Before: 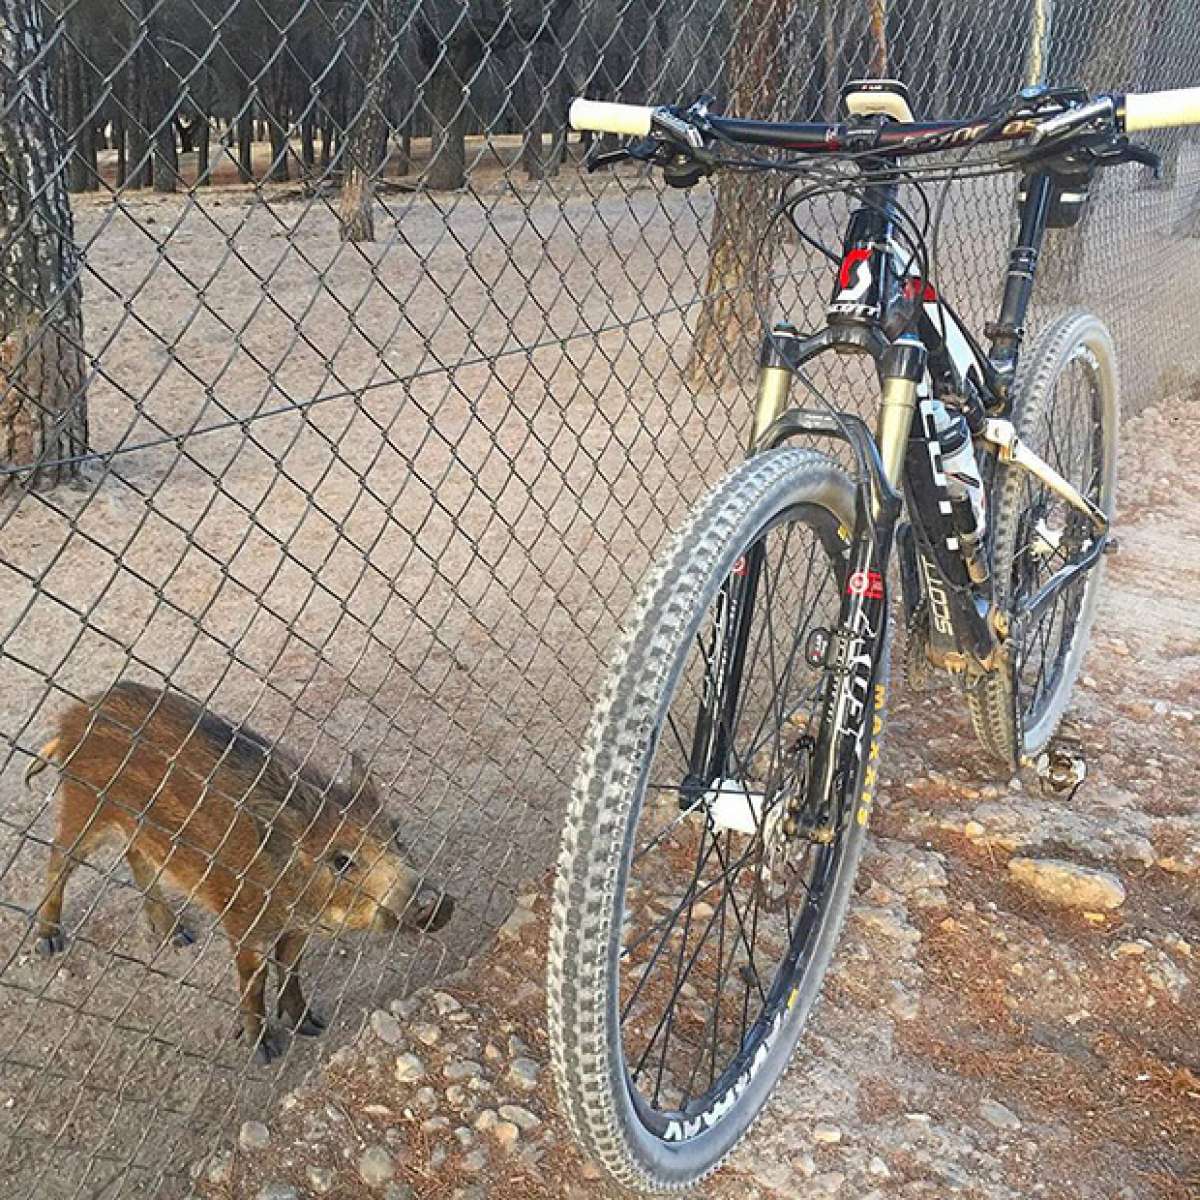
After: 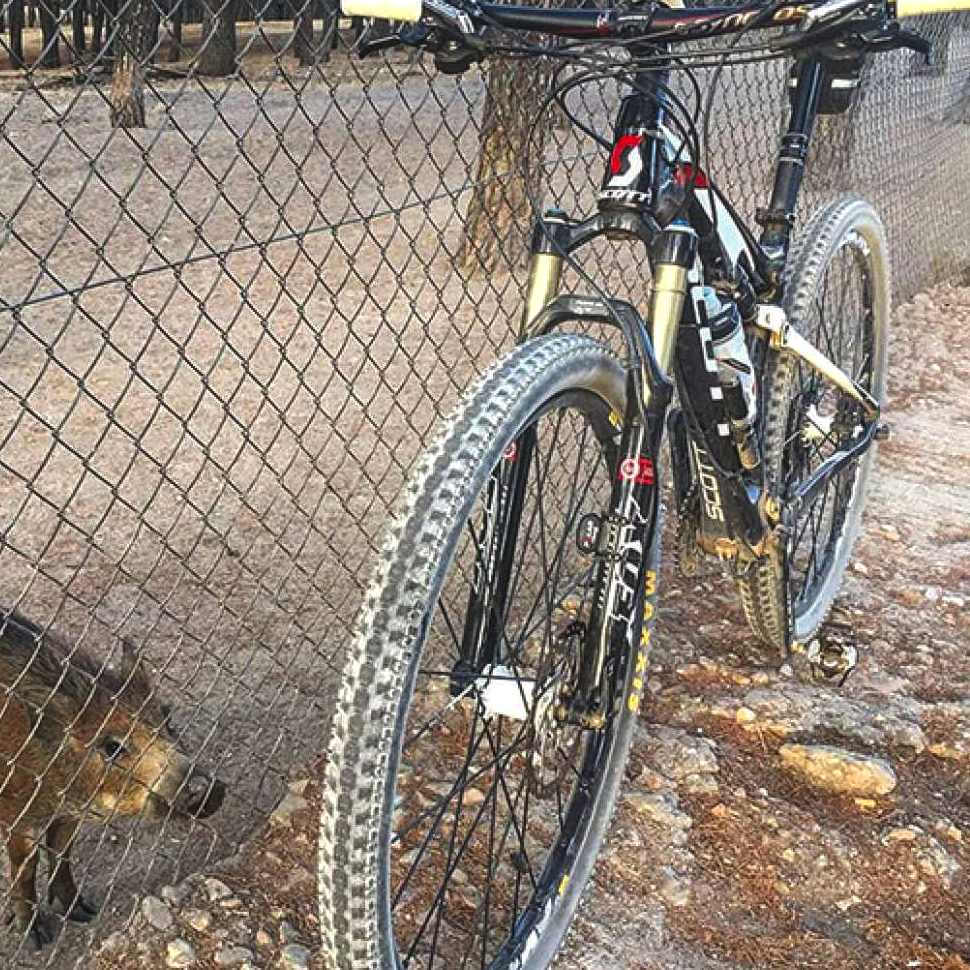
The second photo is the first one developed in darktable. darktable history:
color zones: curves: ch0 [(0, 0.613) (0.01, 0.613) (0.245, 0.448) (0.498, 0.529) (0.642, 0.665) (0.879, 0.777) (0.99, 0.613)]; ch1 [(0, 0) (0.143, 0) (0.286, 0) (0.429, 0) (0.571, 0) (0.714, 0) (0.857, 0)], mix -121.96%
levels: levels [0.029, 0.545, 0.971]
exposure: black level correction -0.015, compensate highlight preservation false
local contrast: on, module defaults
crop: left 19.159%, top 9.58%, bottom 9.58%
